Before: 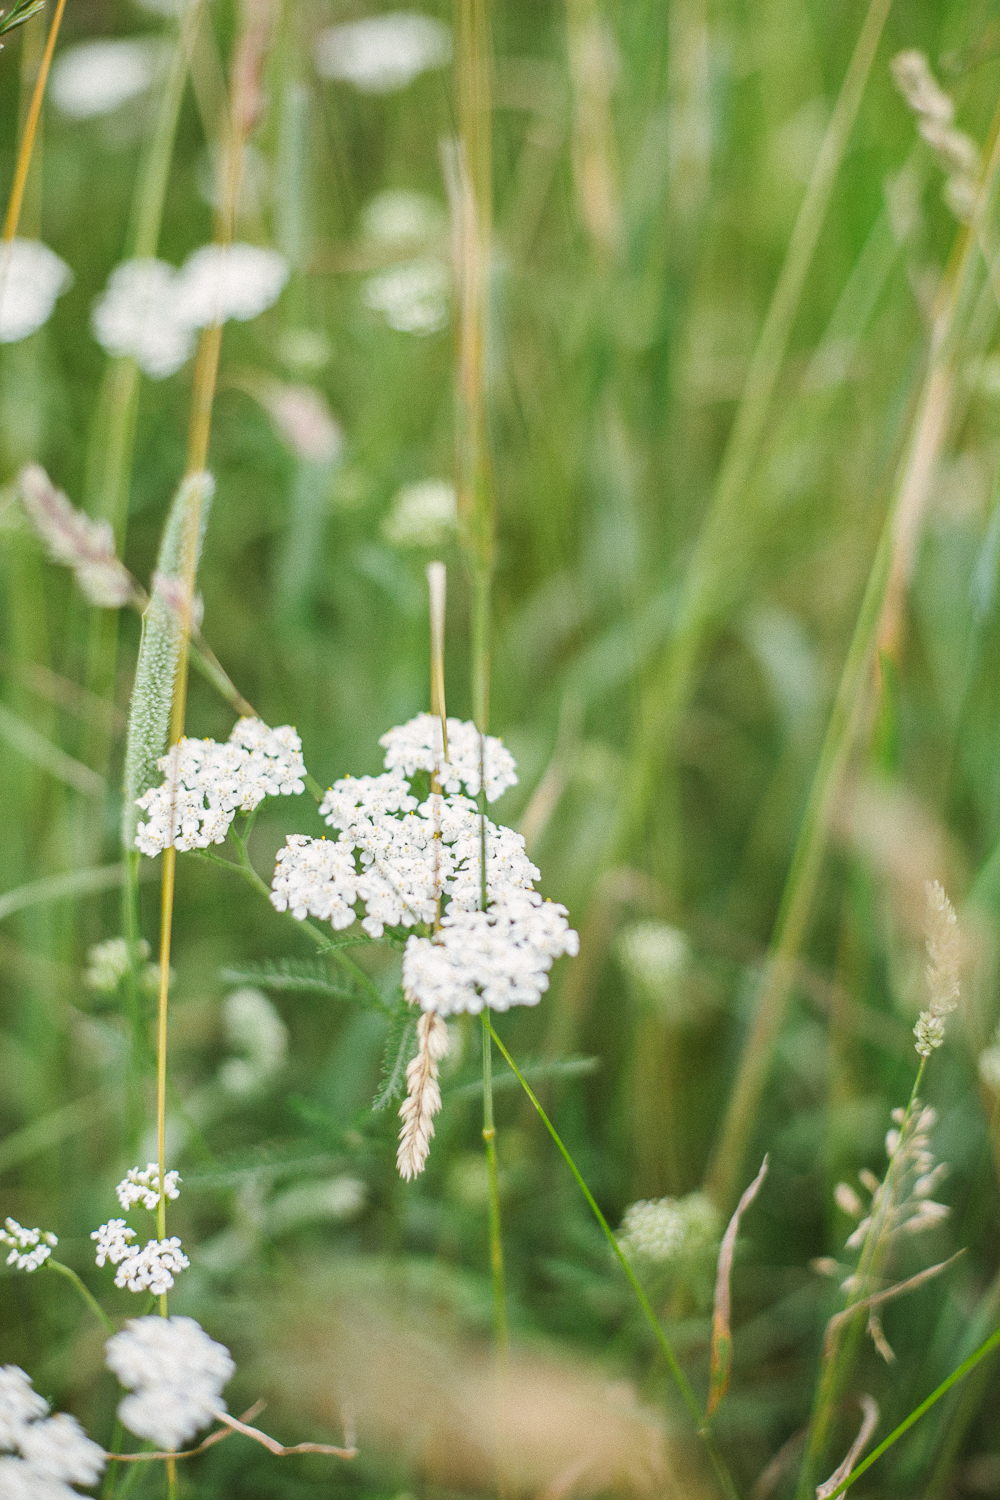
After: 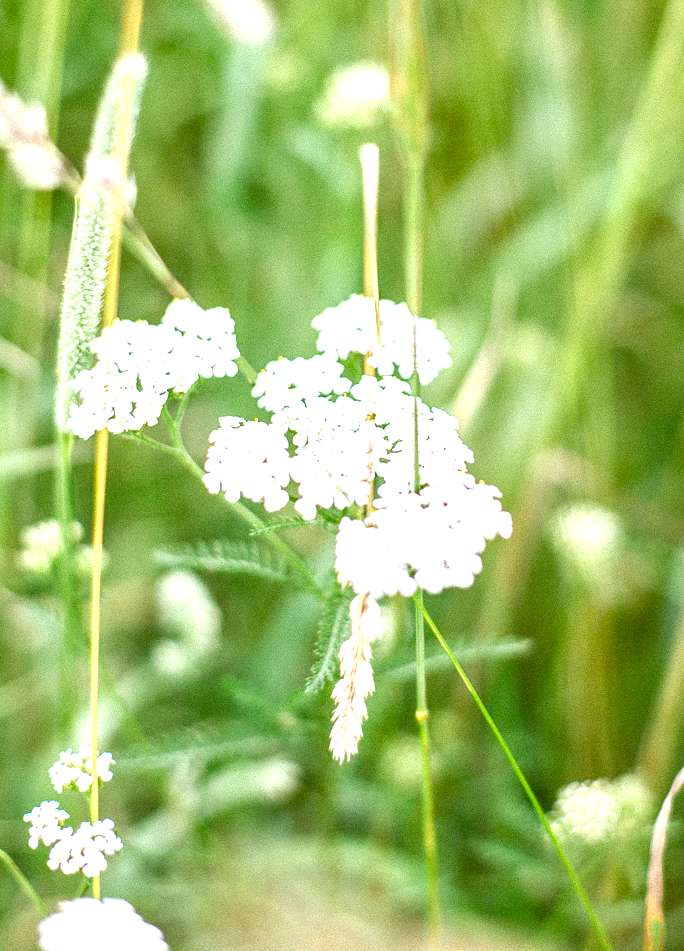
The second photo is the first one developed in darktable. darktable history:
exposure: black level correction 0, exposure 0.938 EV, compensate highlight preservation false
crop: left 6.723%, top 27.919%, right 24.222%, bottom 8.67%
local contrast: on, module defaults
color correction: highlights b* 0.047
color balance rgb: shadows lift › chroma 2.976%, shadows lift › hue 280.01°, perceptual saturation grading › global saturation 20%, perceptual saturation grading › highlights -25.283%, perceptual saturation grading › shadows 50.021%
